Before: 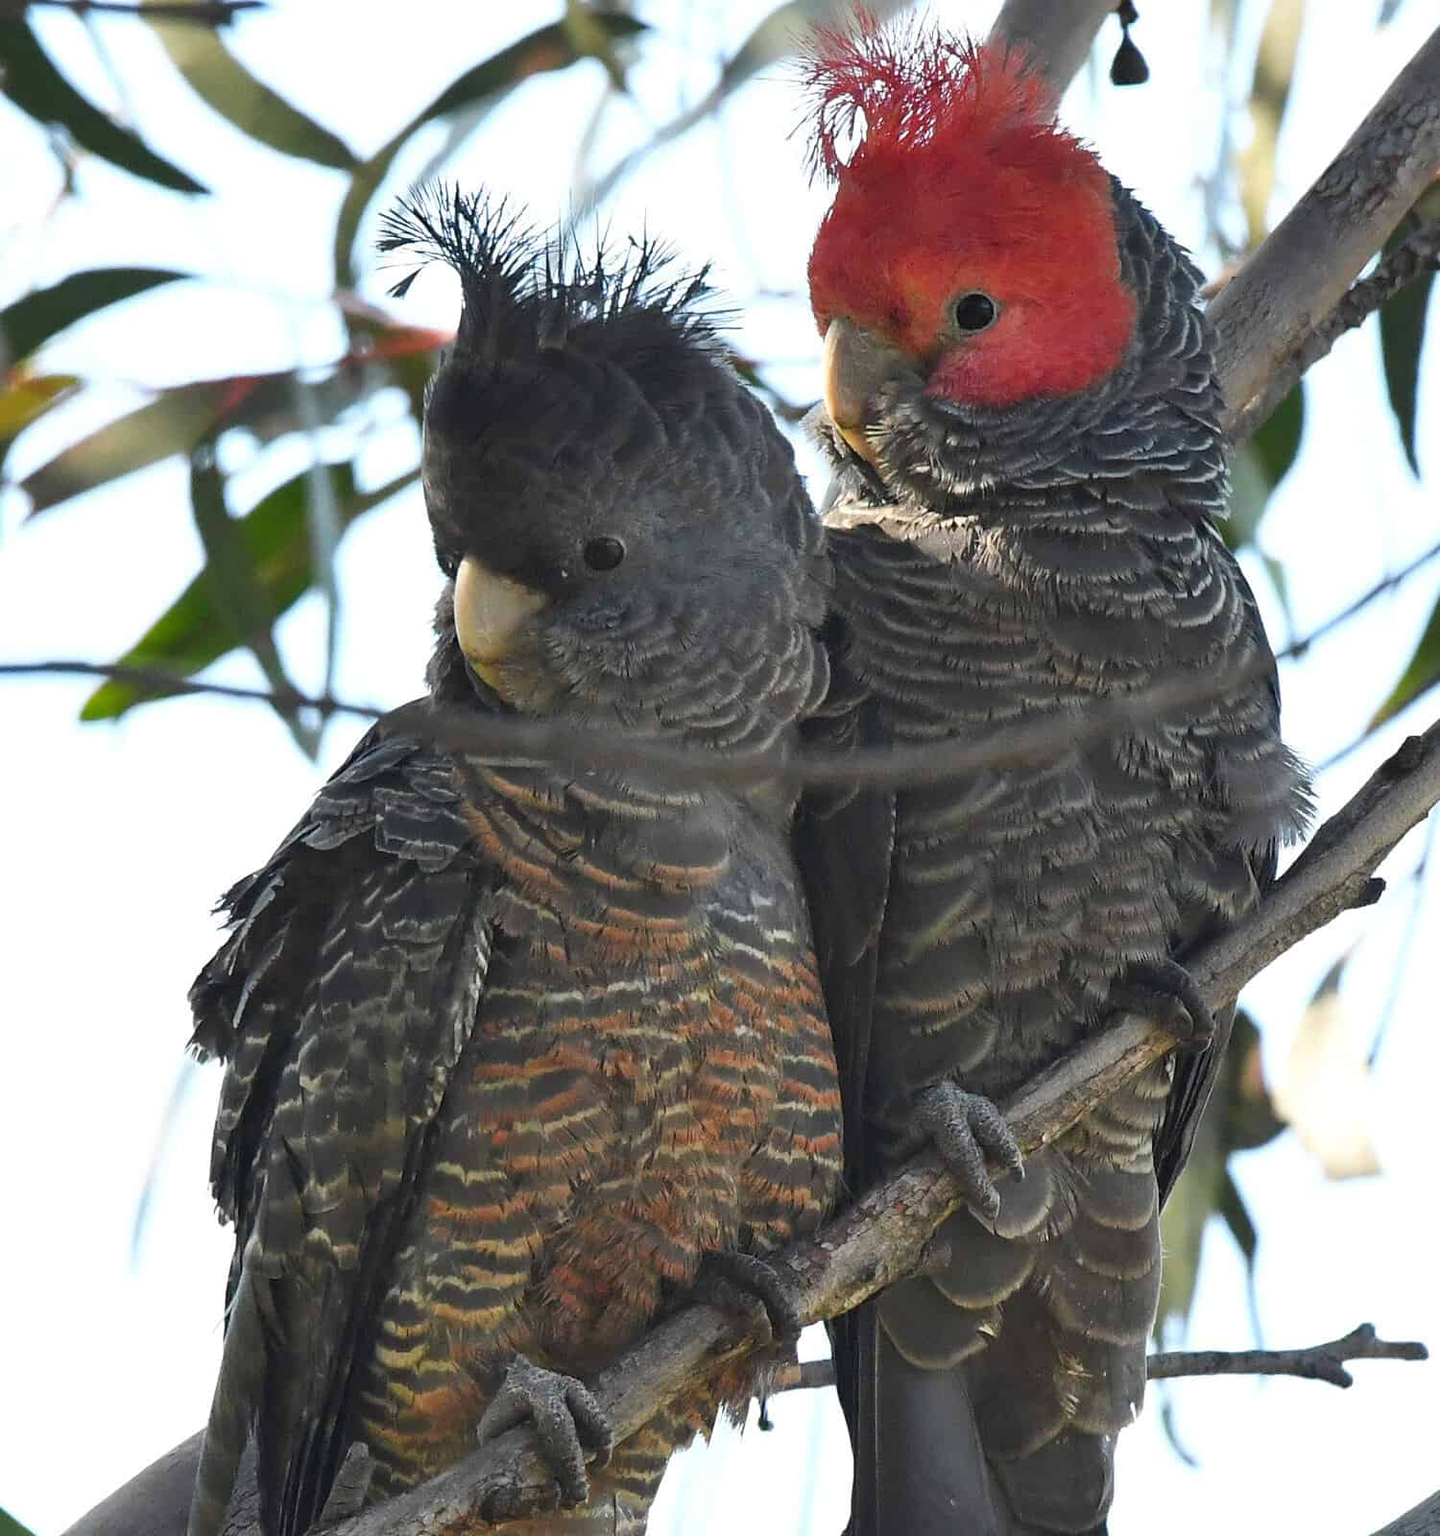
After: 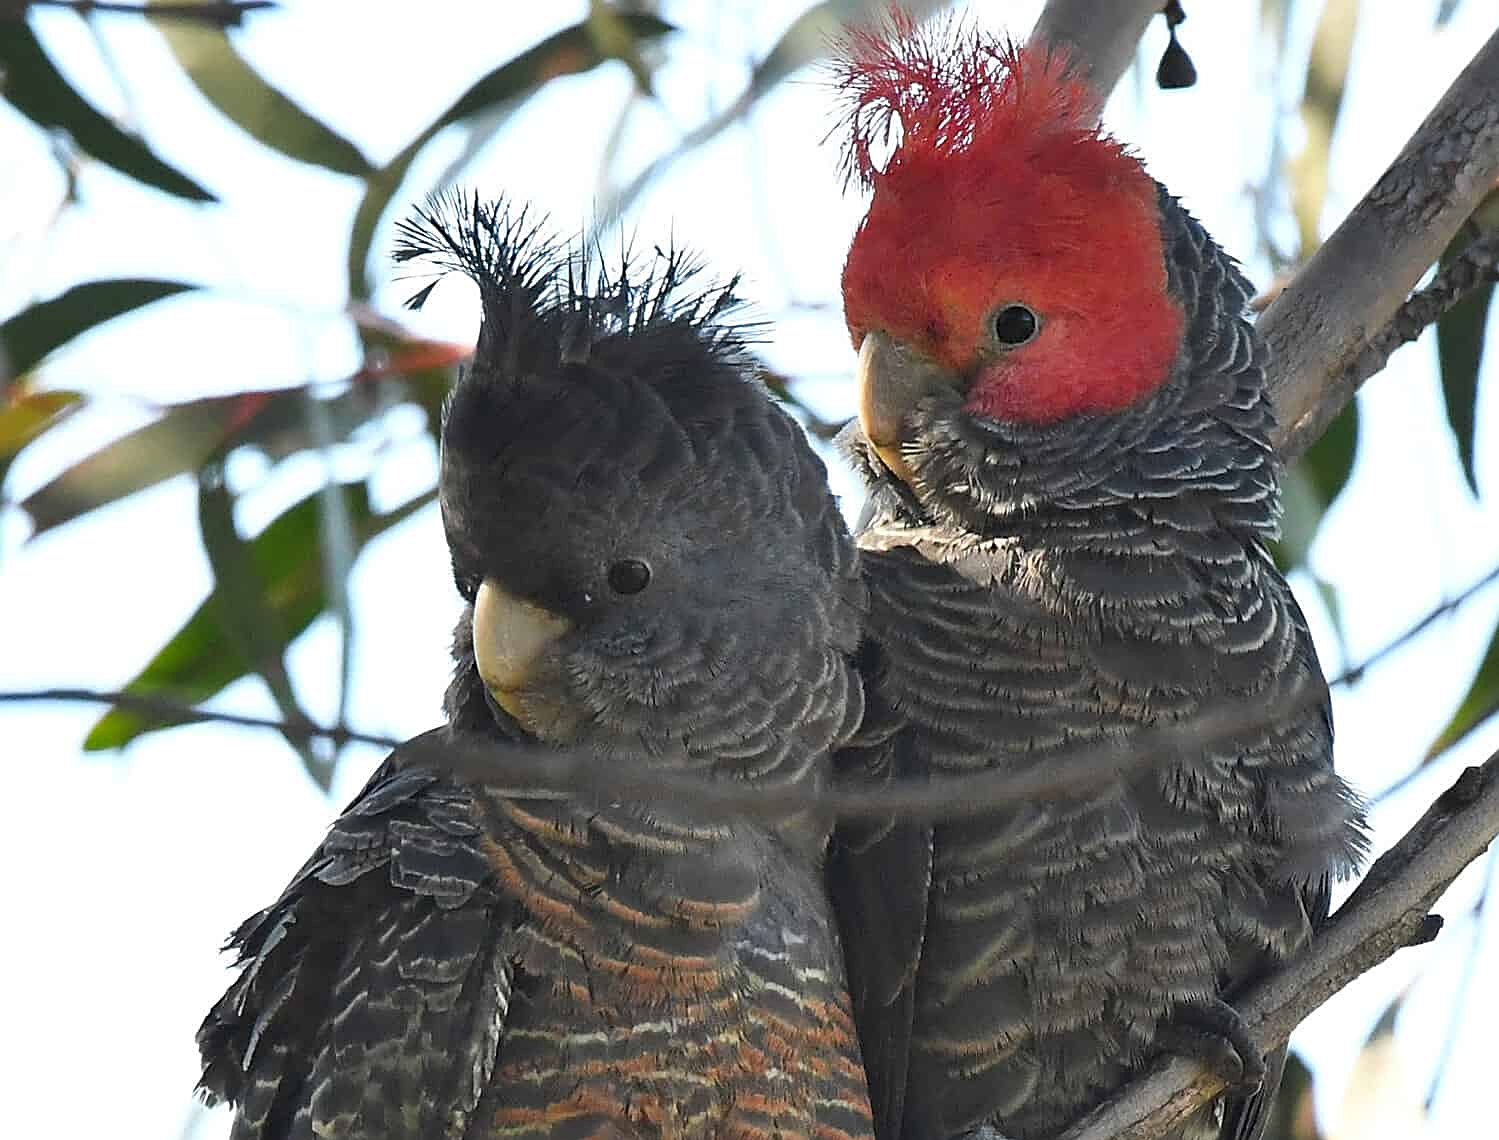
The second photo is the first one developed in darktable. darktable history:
sharpen: on, module defaults
crop: right 0%, bottom 28.718%
